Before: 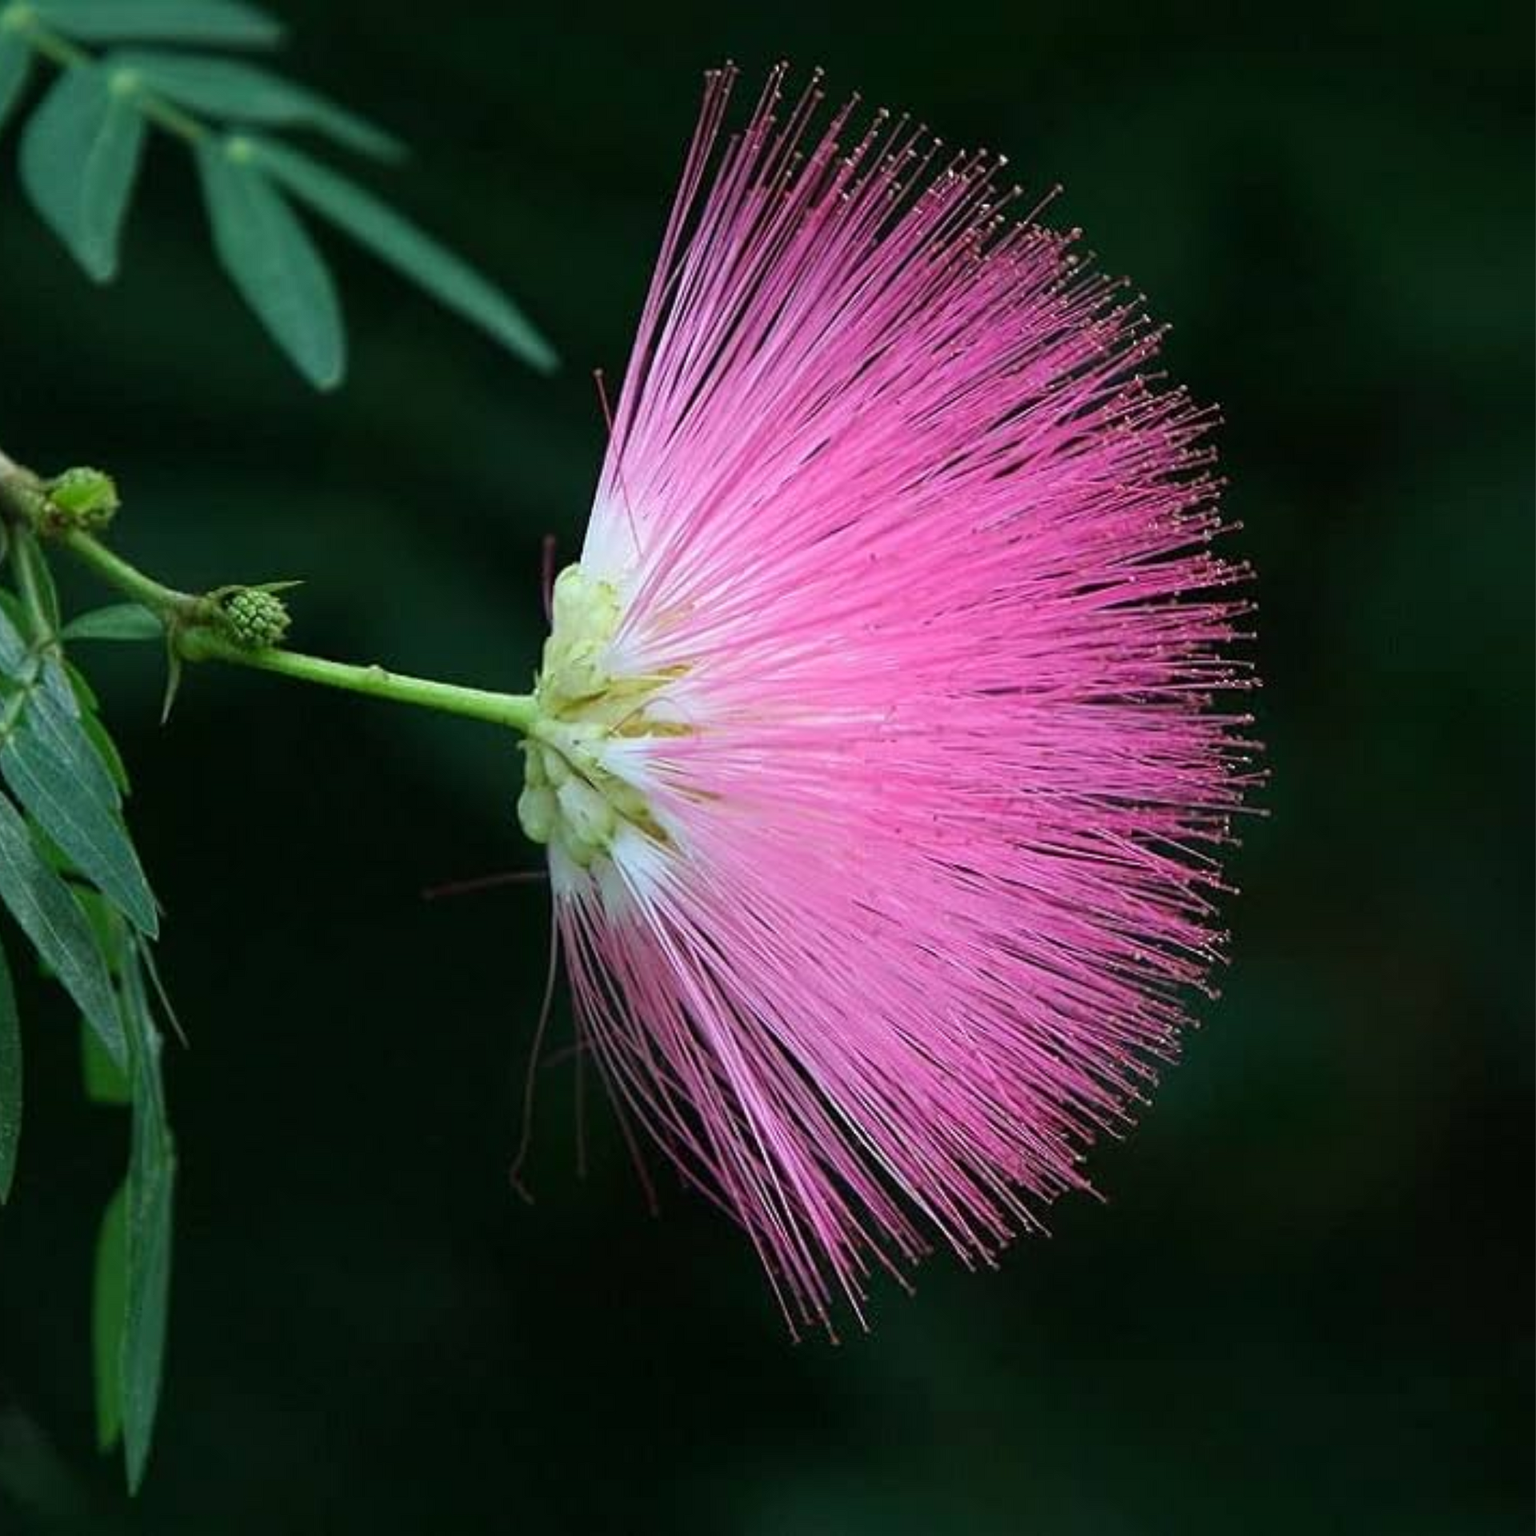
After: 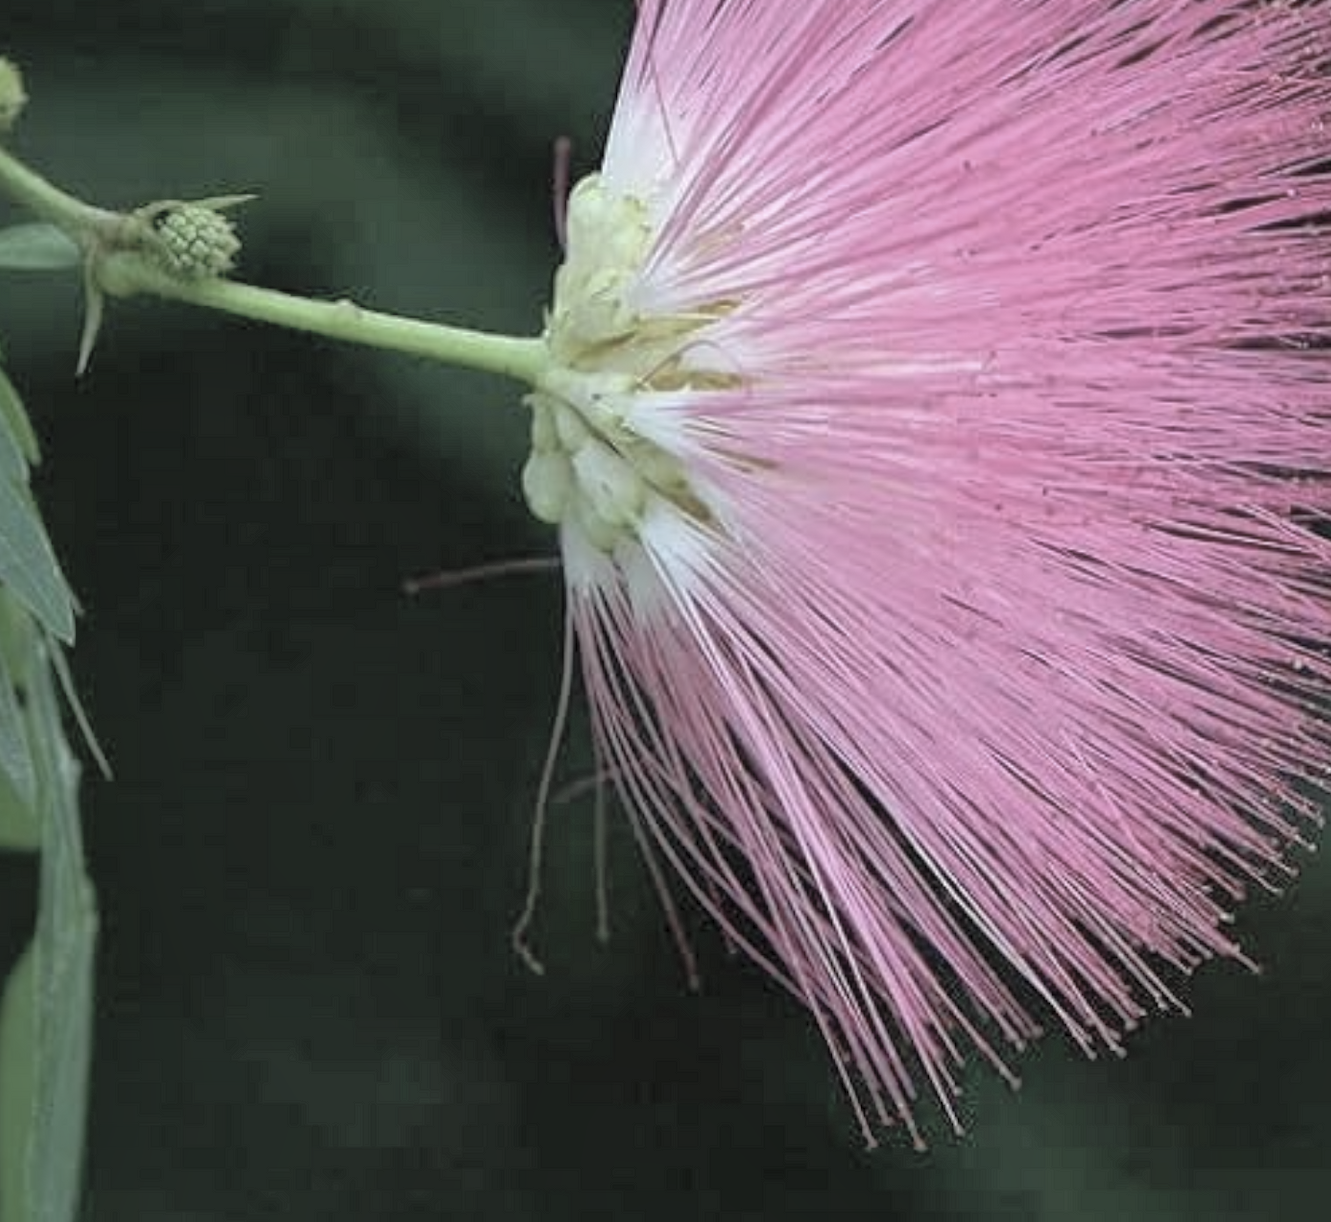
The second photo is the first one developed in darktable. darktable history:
local contrast: mode bilateral grid, contrast 20, coarseness 50, detail 120%, midtone range 0.2
contrast brightness saturation: brightness 0.18, saturation -0.5
crop: left 6.488%, top 27.668%, right 24.183%, bottom 8.656%
shadows and highlights: on, module defaults
